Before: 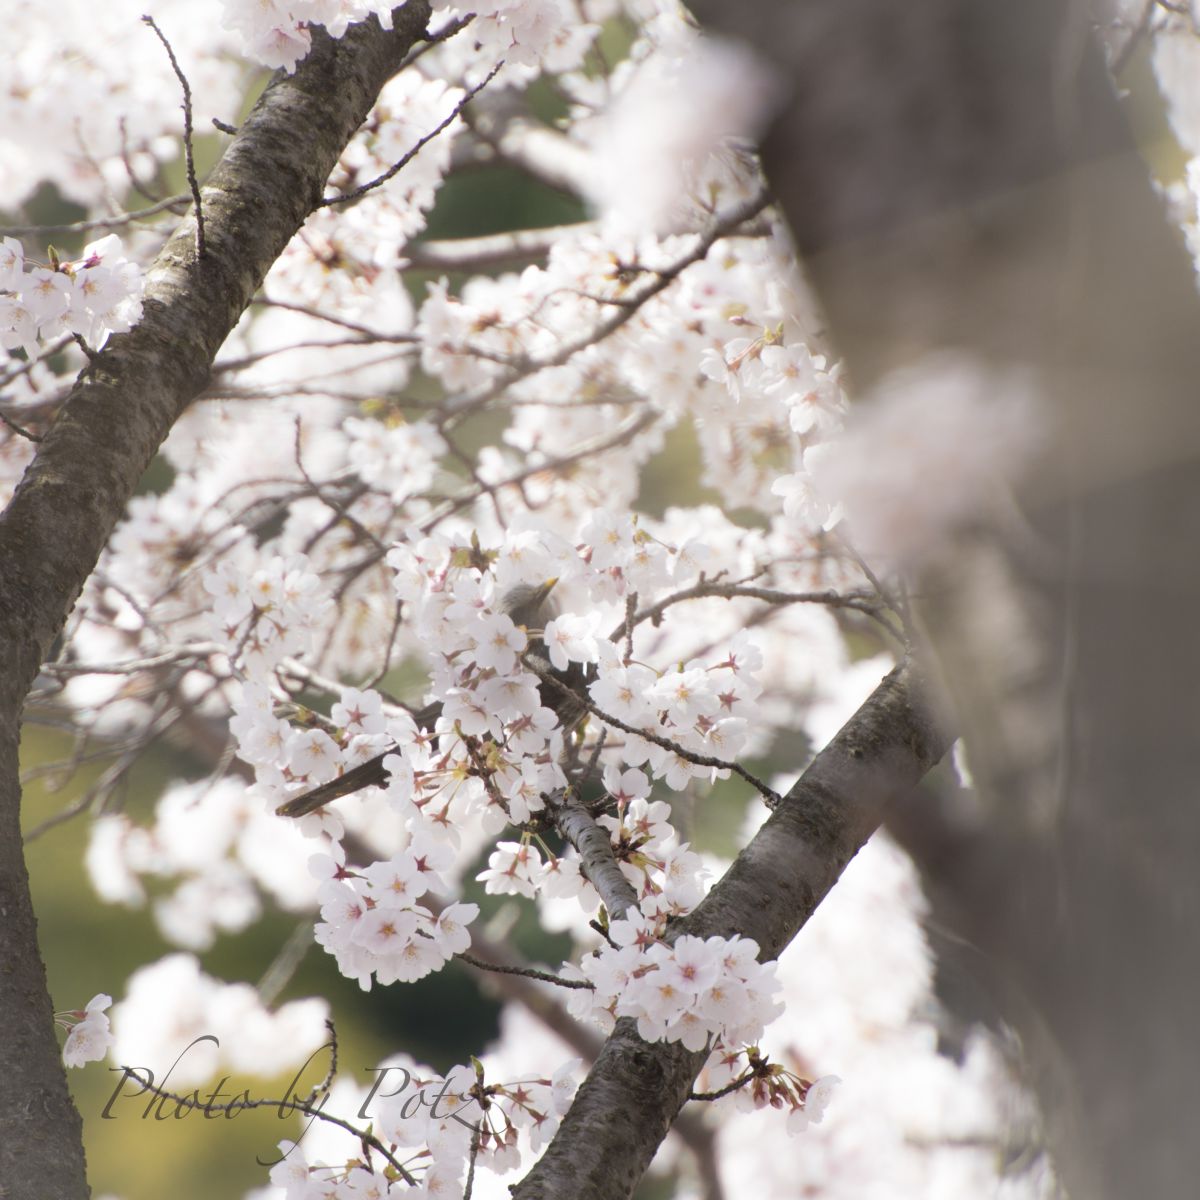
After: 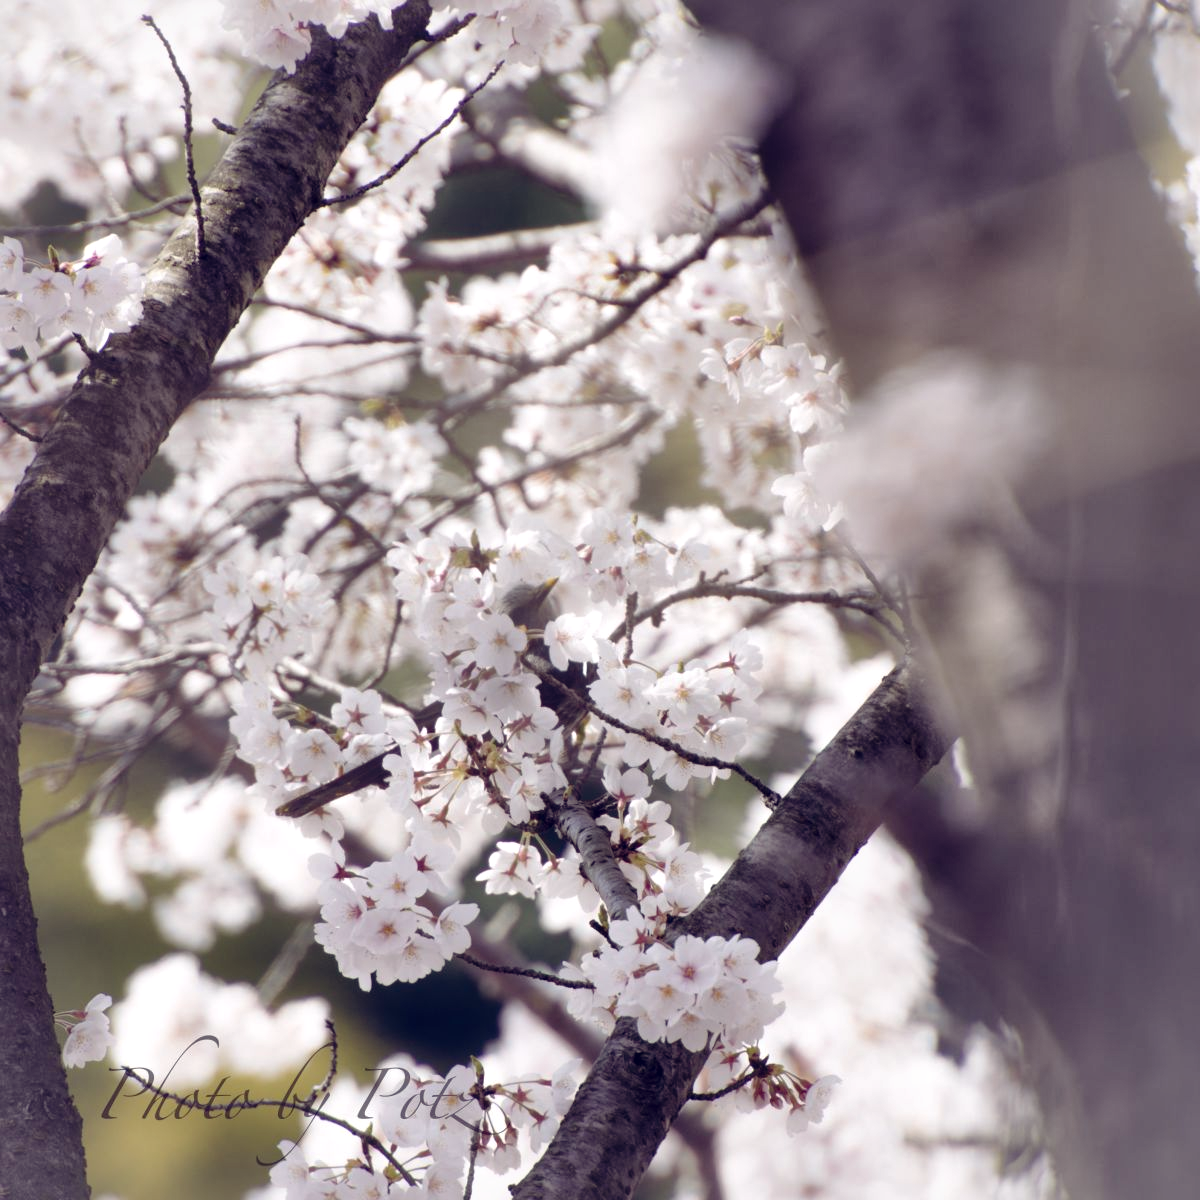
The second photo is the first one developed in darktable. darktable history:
local contrast: mode bilateral grid, contrast 25, coarseness 59, detail 152%, midtone range 0.2
color balance rgb: shadows lift › luminance 0.254%, shadows lift › chroma 6.846%, shadows lift › hue 300.87°, highlights gain › luminance 1.059%, highlights gain › chroma 0.437%, highlights gain › hue 42.83°, global offset › luminance -0.299%, global offset › chroma 0.301%, global offset › hue 260.66°, perceptual saturation grading › global saturation 0.504%
tone curve: curves: ch0 [(0, 0.013) (0.175, 0.11) (0.337, 0.304) (0.498, 0.485) (0.78, 0.742) (0.993, 0.954)]; ch1 [(0, 0) (0.294, 0.184) (0.359, 0.34) (0.362, 0.35) (0.43, 0.41) (0.469, 0.463) (0.495, 0.502) (0.54, 0.563) (0.612, 0.641) (1, 1)]; ch2 [(0, 0) (0.44, 0.437) (0.495, 0.502) (0.524, 0.534) (0.557, 0.56) (0.634, 0.654) (0.728, 0.722) (1, 1)], preserve colors none
